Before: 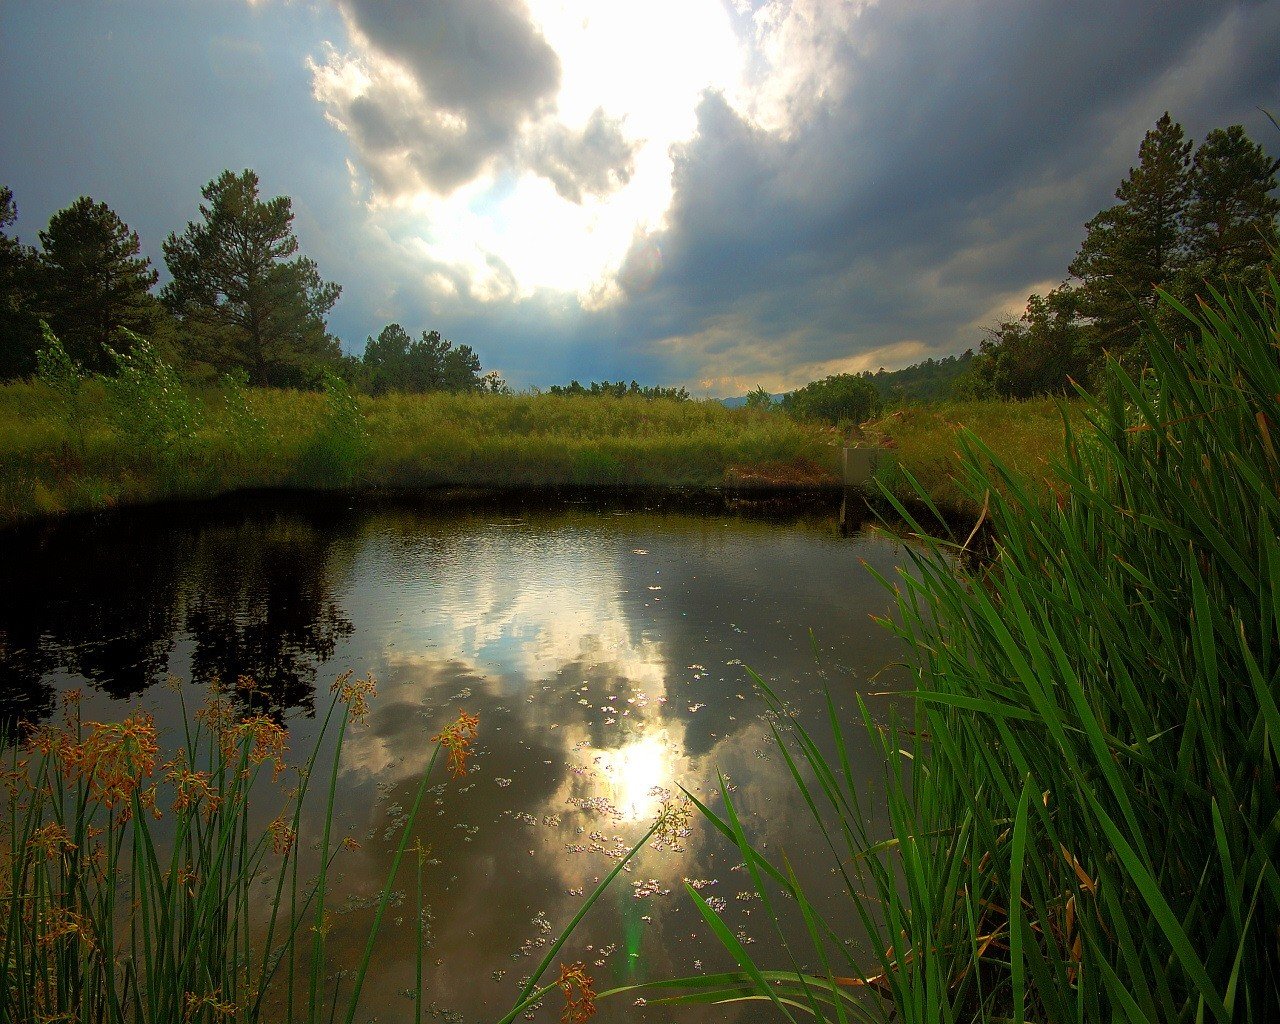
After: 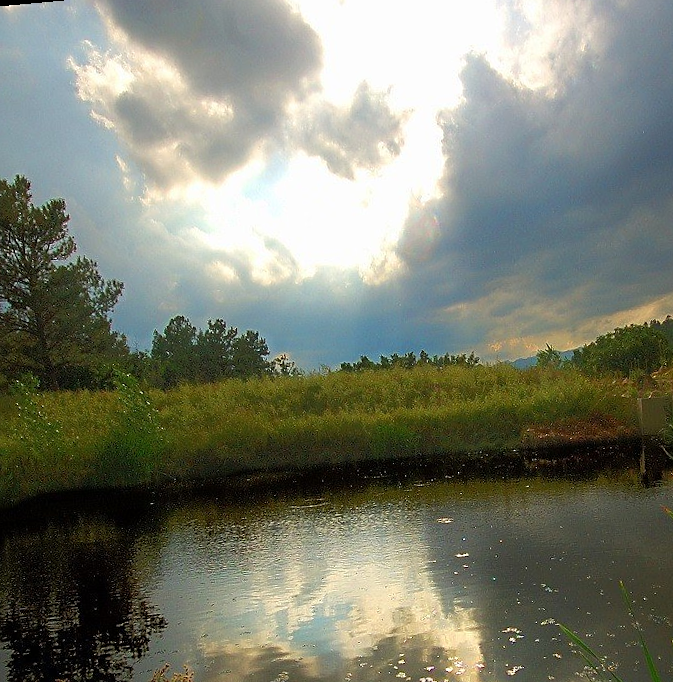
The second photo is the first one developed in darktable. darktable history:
rotate and perspective: rotation -5.2°, automatic cropping off
crop: left 17.835%, top 7.675%, right 32.881%, bottom 32.213%
sharpen: radius 1.864, amount 0.398, threshold 1.271
